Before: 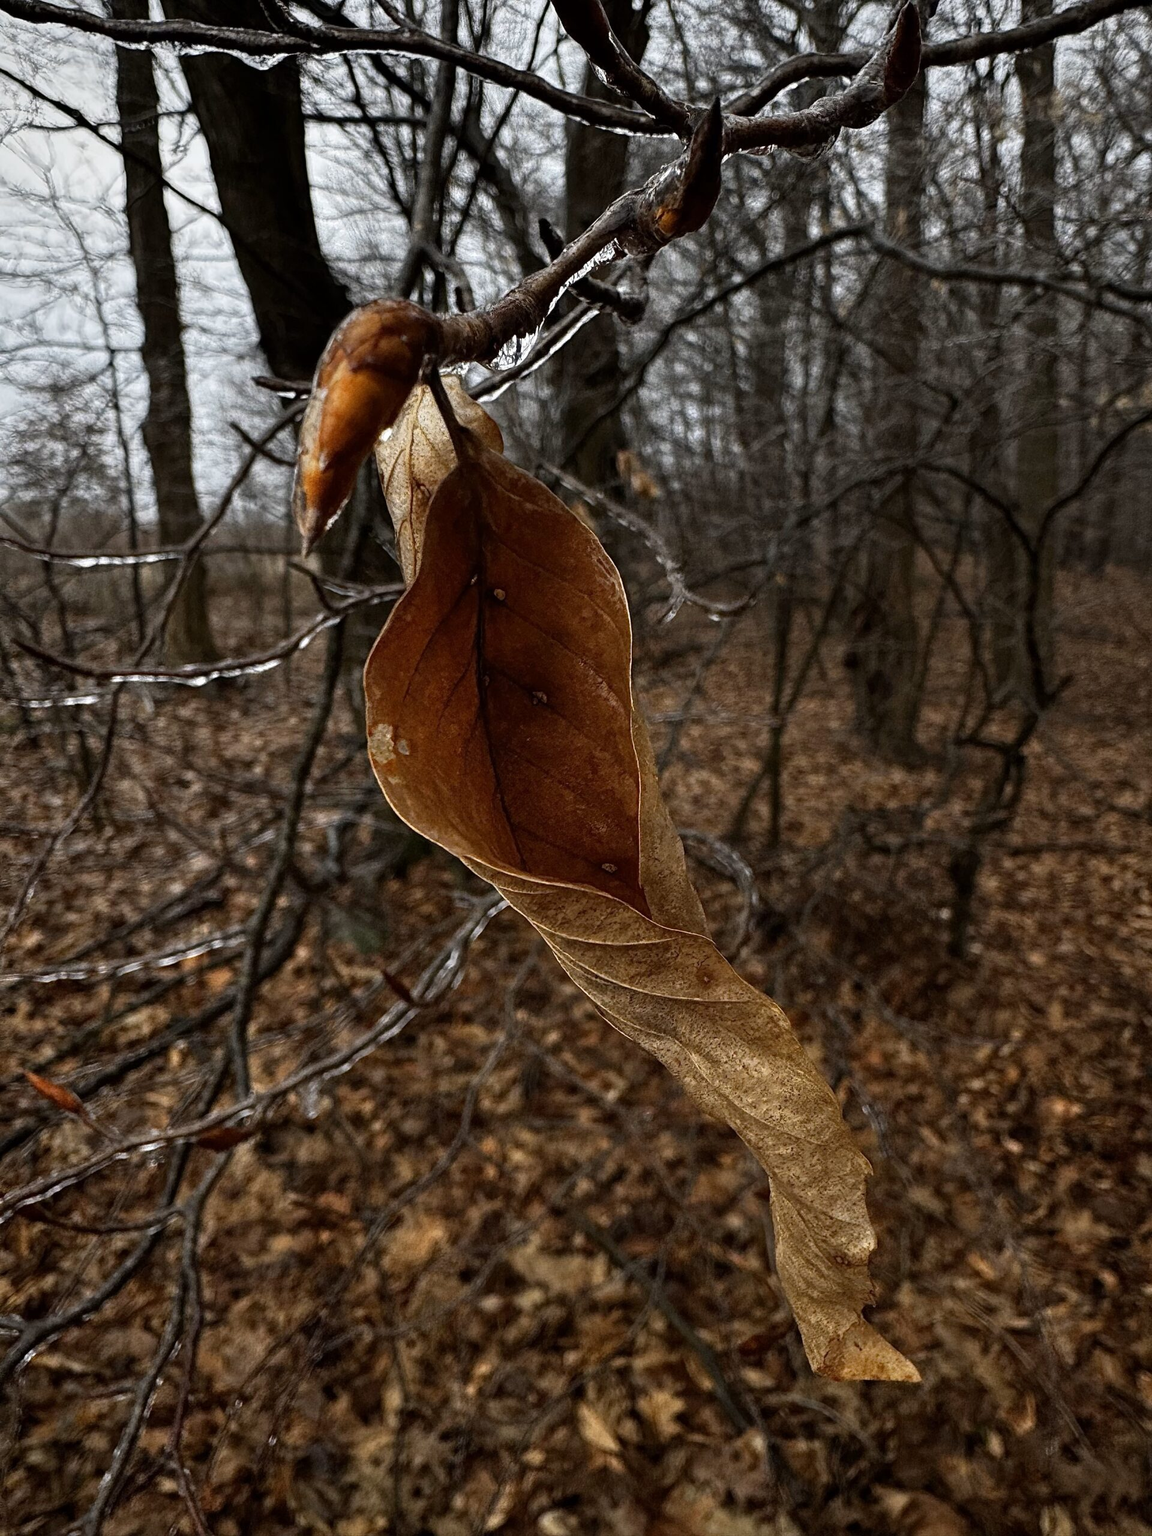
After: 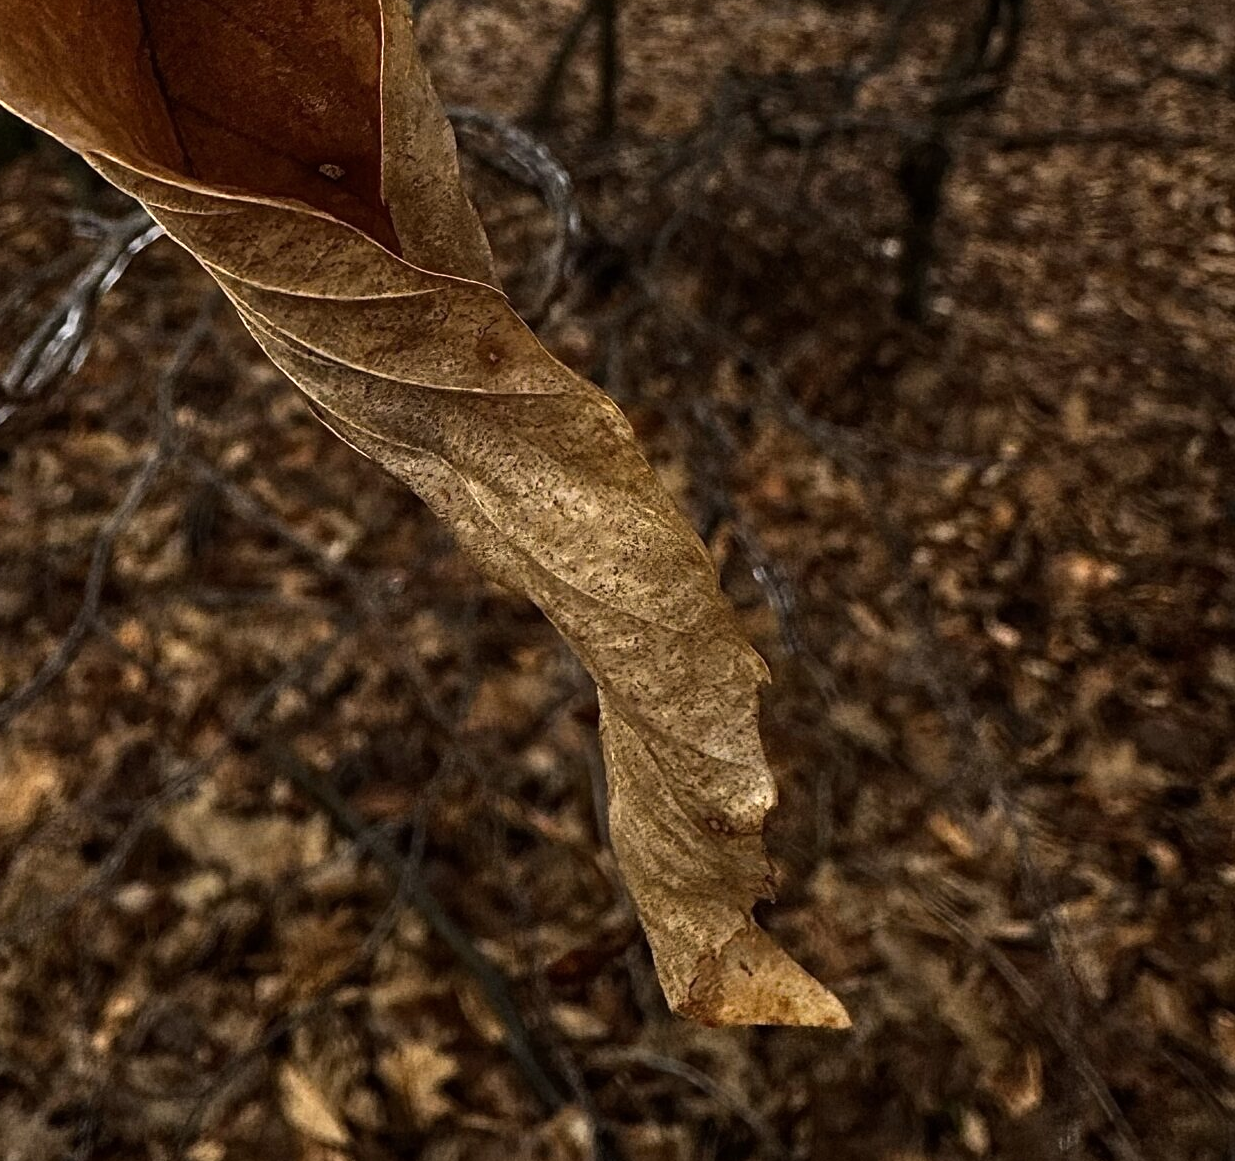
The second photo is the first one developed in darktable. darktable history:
crop and rotate: left 35.656%, top 49.844%, bottom 4.794%
tone equalizer: -8 EV -0.447 EV, -7 EV -0.364 EV, -6 EV -0.371 EV, -5 EV -0.186 EV, -3 EV 0.244 EV, -2 EV 0.33 EV, -1 EV 0.414 EV, +0 EV 0.416 EV, edges refinement/feathering 500, mask exposure compensation -1.57 EV, preserve details no
